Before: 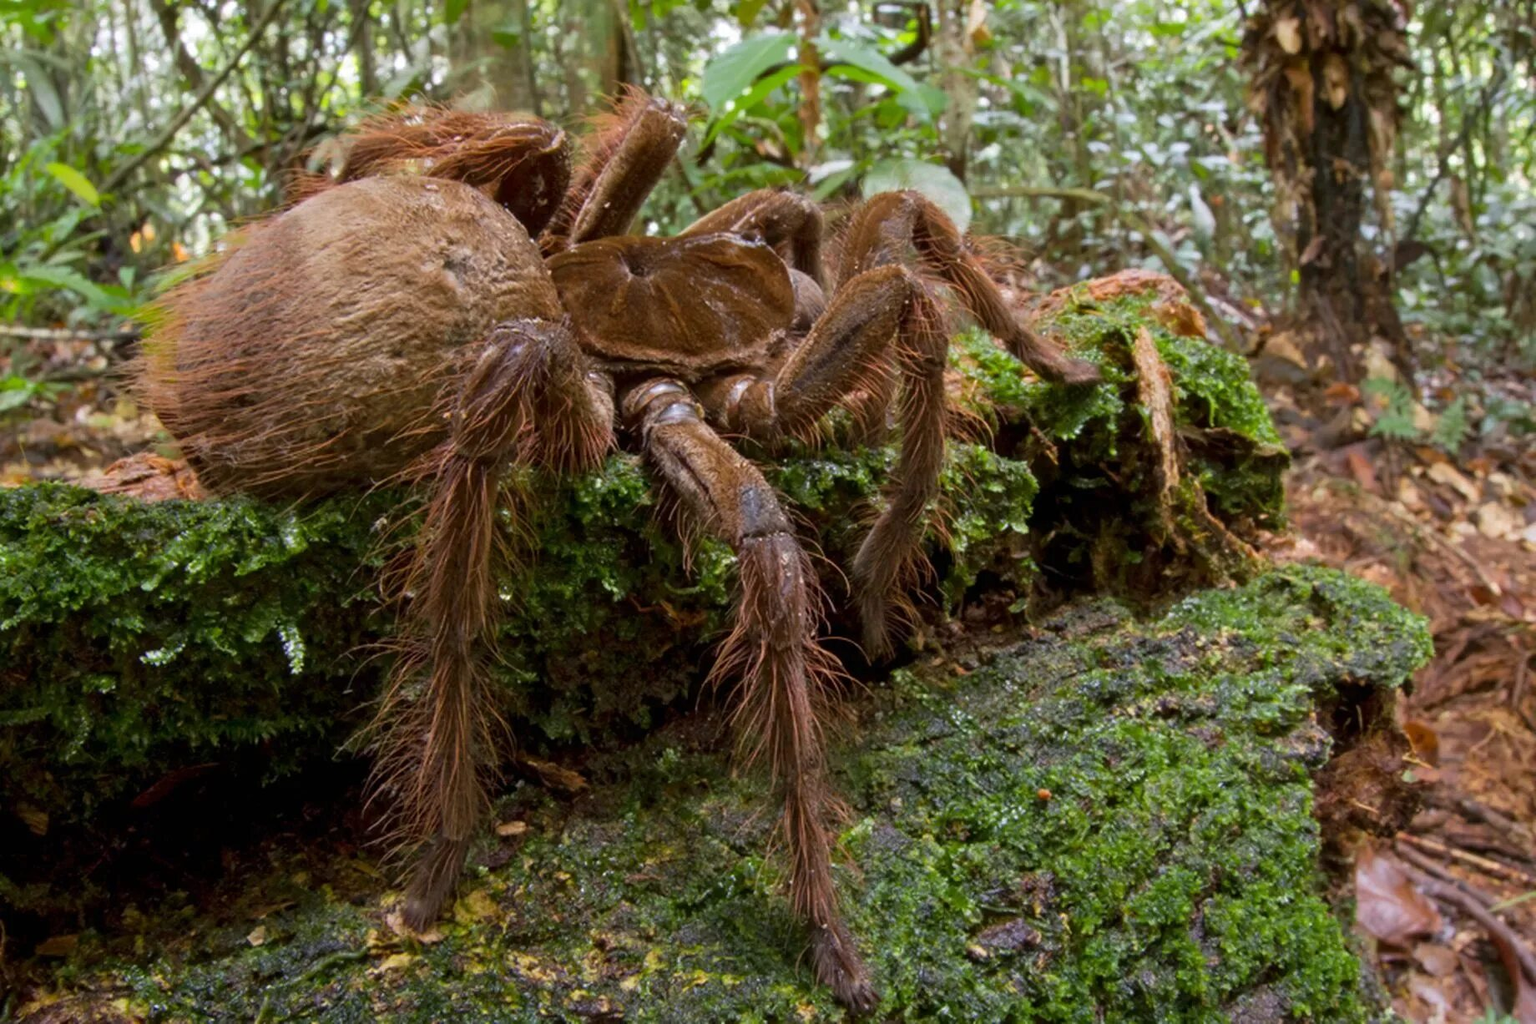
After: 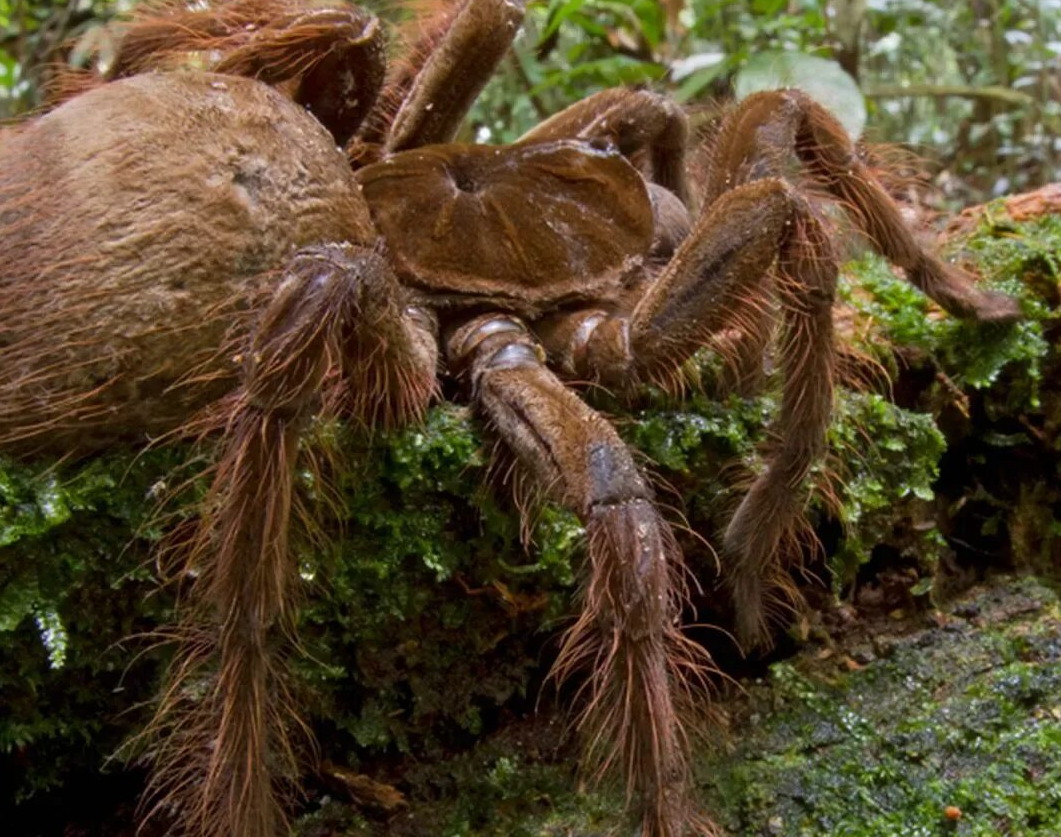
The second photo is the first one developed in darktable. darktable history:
crop: left 16.206%, top 11.366%, right 26.084%, bottom 20.396%
